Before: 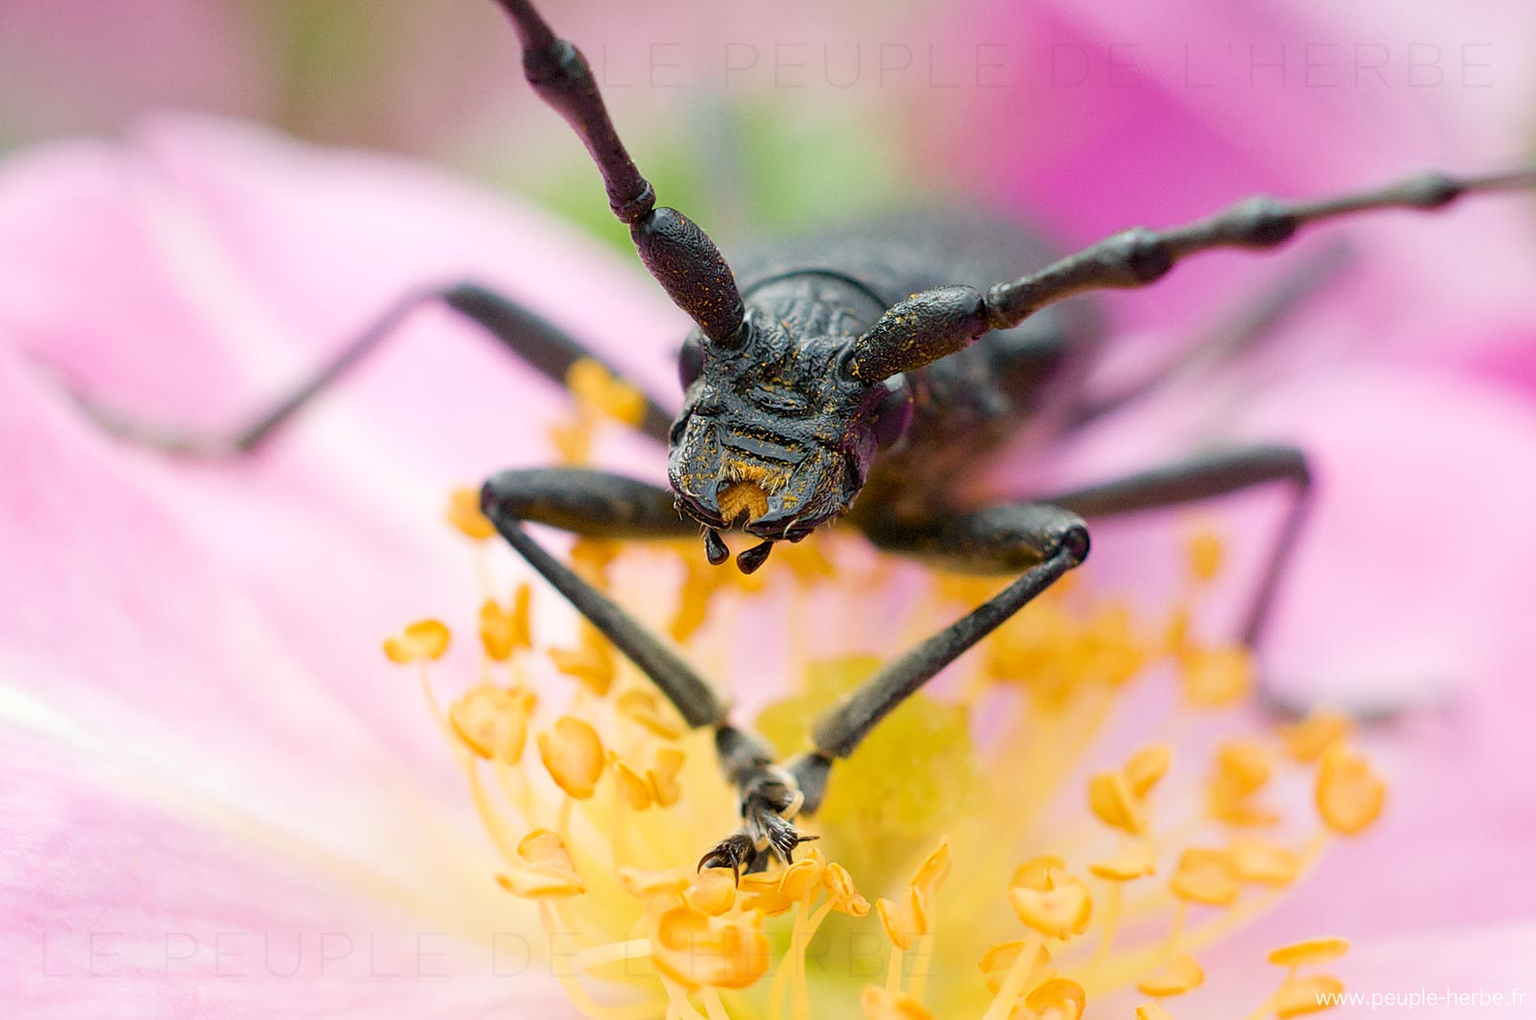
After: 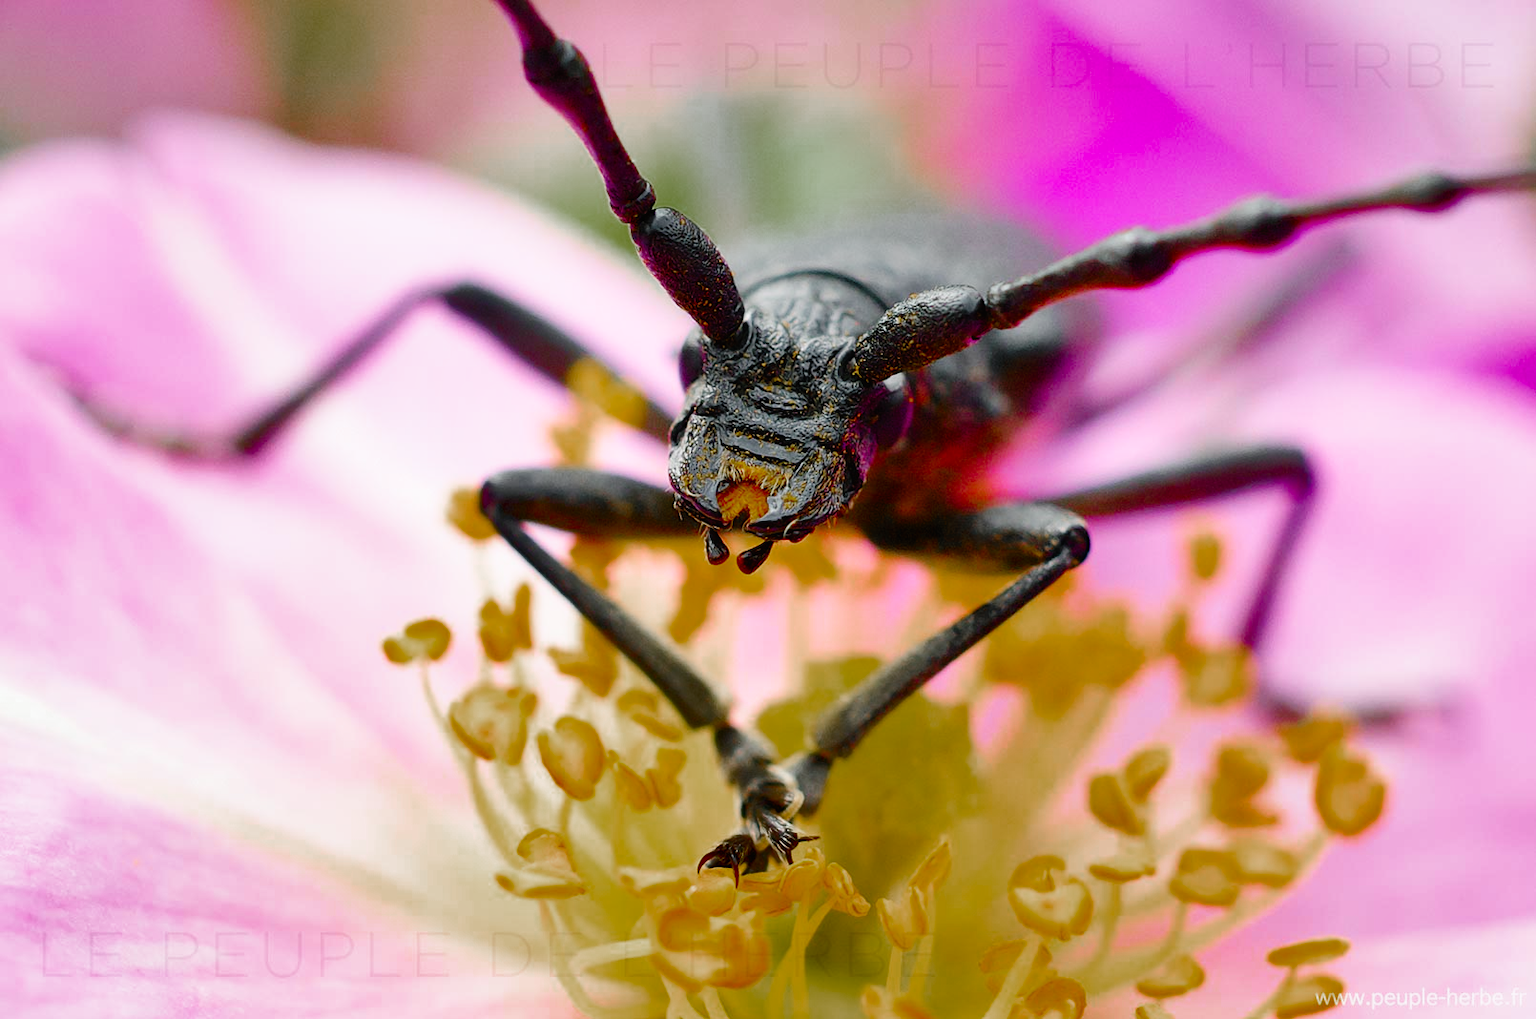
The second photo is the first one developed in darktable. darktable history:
tone curve: curves: ch0 [(0, 0) (0.003, 0.003) (0.011, 0.005) (0.025, 0.008) (0.044, 0.012) (0.069, 0.02) (0.1, 0.031) (0.136, 0.047) (0.177, 0.088) (0.224, 0.141) (0.277, 0.222) (0.335, 0.32) (0.399, 0.425) (0.468, 0.524) (0.543, 0.623) (0.623, 0.716) (0.709, 0.796) (0.801, 0.88) (0.898, 0.959) (1, 1)], preserve colors none
color zones: curves: ch0 [(0, 0.48) (0.209, 0.398) (0.305, 0.332) (0.429, 0.493) (0.571, 0.5) (0.714, 0.5) (0.857, 0.5) (1, 0.48)]; ch1 [(0, 0.736) (0.143, 0.625) (0.225, 0.371) (0.429, 0.256) (0.571, 0.241) (0.714, 0.213) (0.857, 0.48) (1, 0.736)]; ch2 [(0, 0.448) (0.143, 0.498) (0.286, 0.5) (0.429, 0.5) (0.571, 0.5) (0.714, 0.5) (0.857, 0.5) (1, 0.448)]
color correction: highlights b* 0.017, saturation 1.08
contrast equalizer: y [[0.5, 0.542, 0.583, 0.625, 0.667, 0.708], [0.5 ×6], [0.5 ×6], [0 ×6], [0 ×6]], mix -0.317
shadows and highlights: shadows 30.72, highlights -62.5, soften with gaussian
